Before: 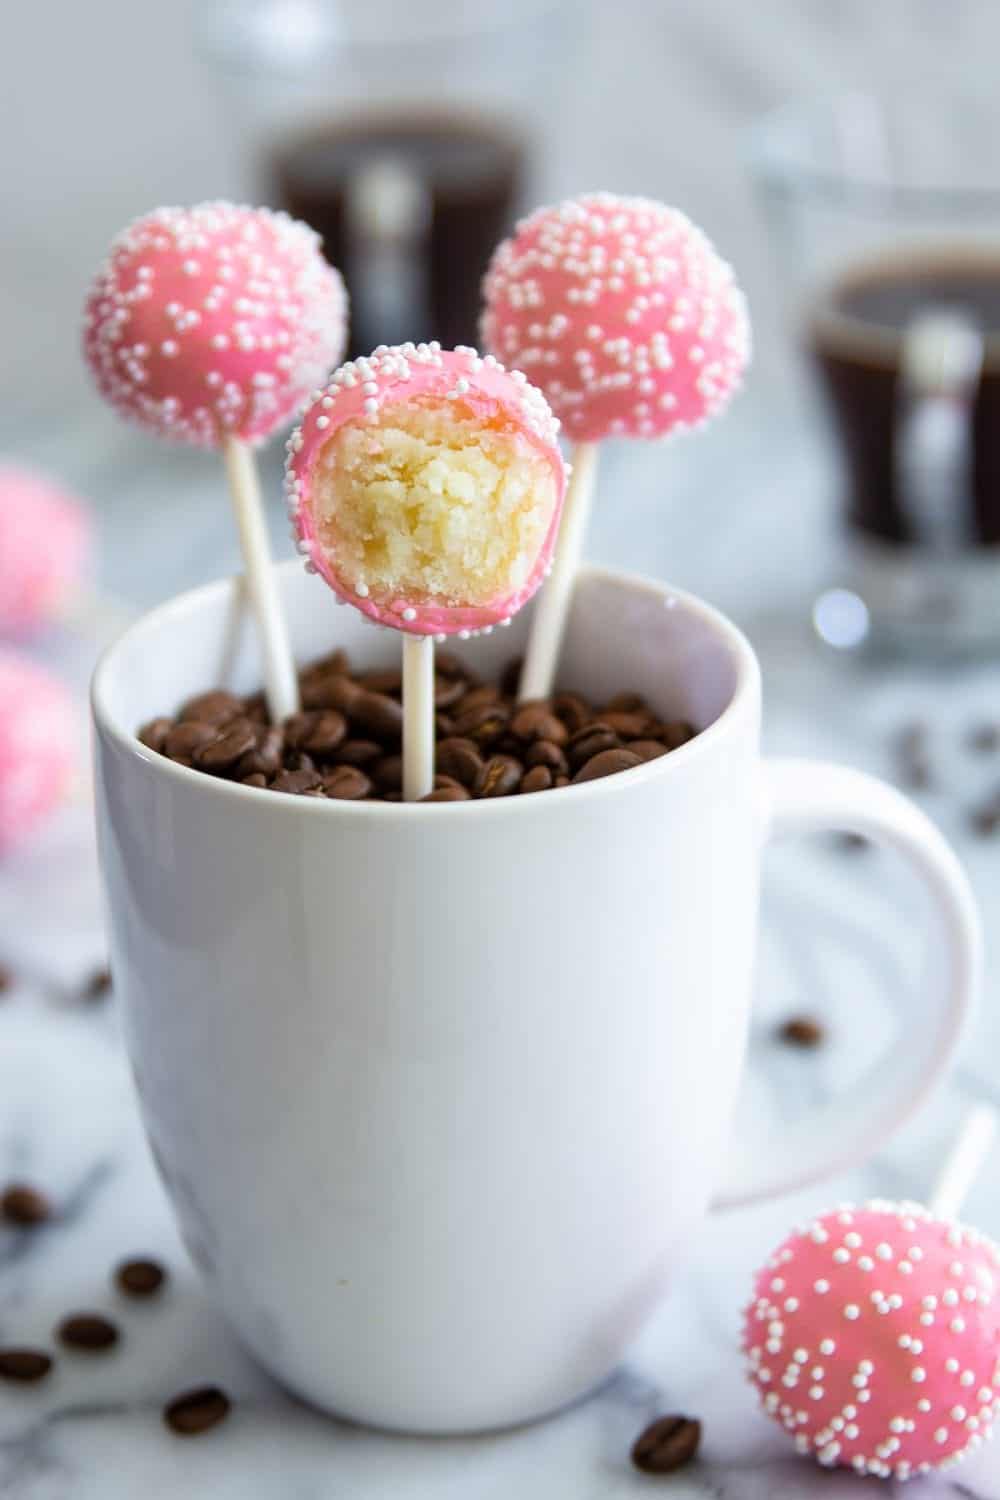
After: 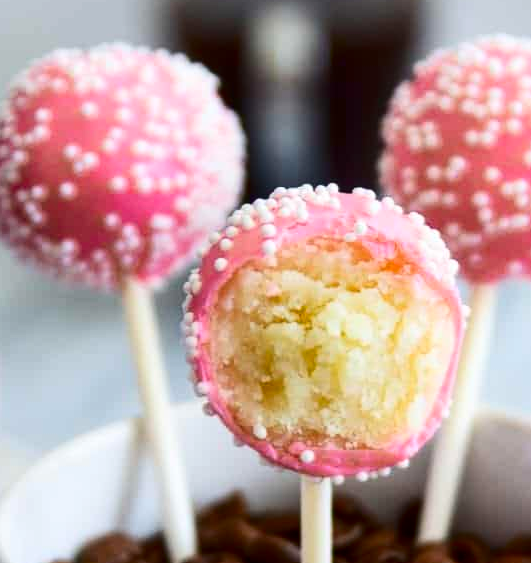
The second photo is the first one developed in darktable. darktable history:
contrast brightness saturation: contrast 0.213, brightness -0.113, saturation 0.208
crop: left 10.205%, top 10.552%, right 36.599%, bottom 51.88%
